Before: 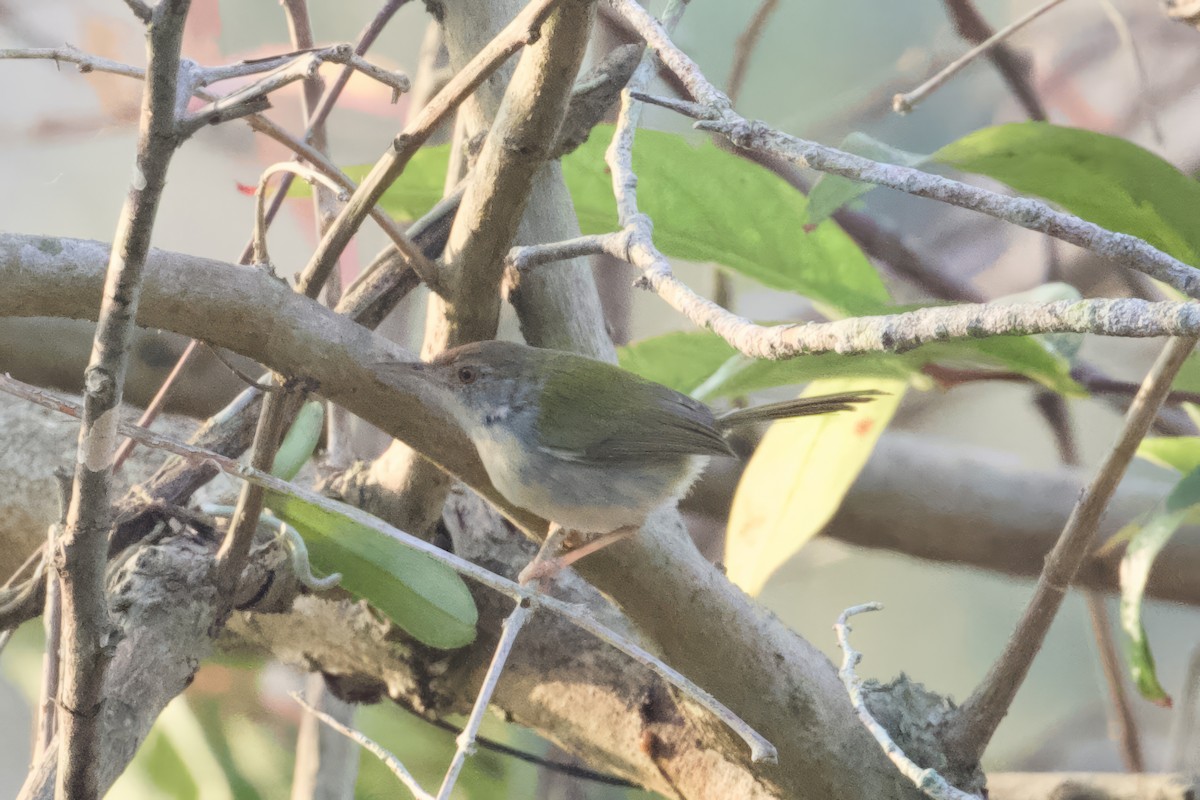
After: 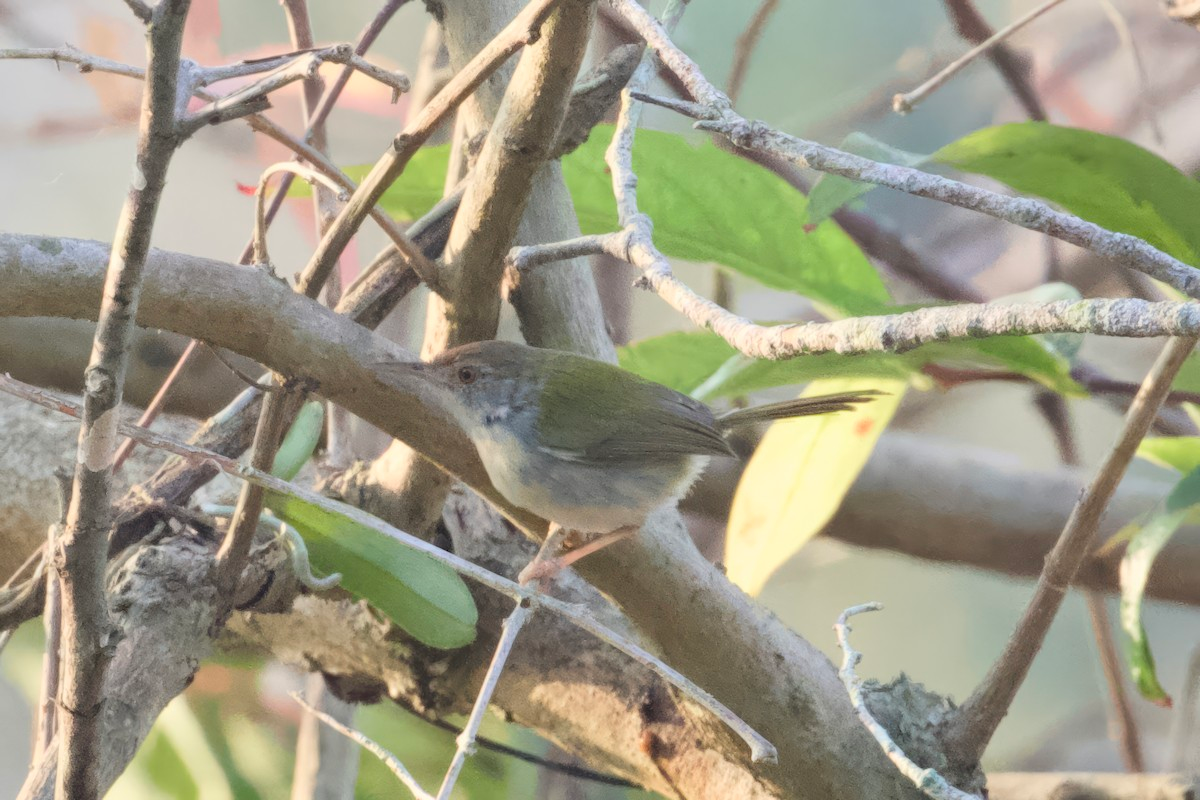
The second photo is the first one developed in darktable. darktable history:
color correction: highlights b* 0.025
